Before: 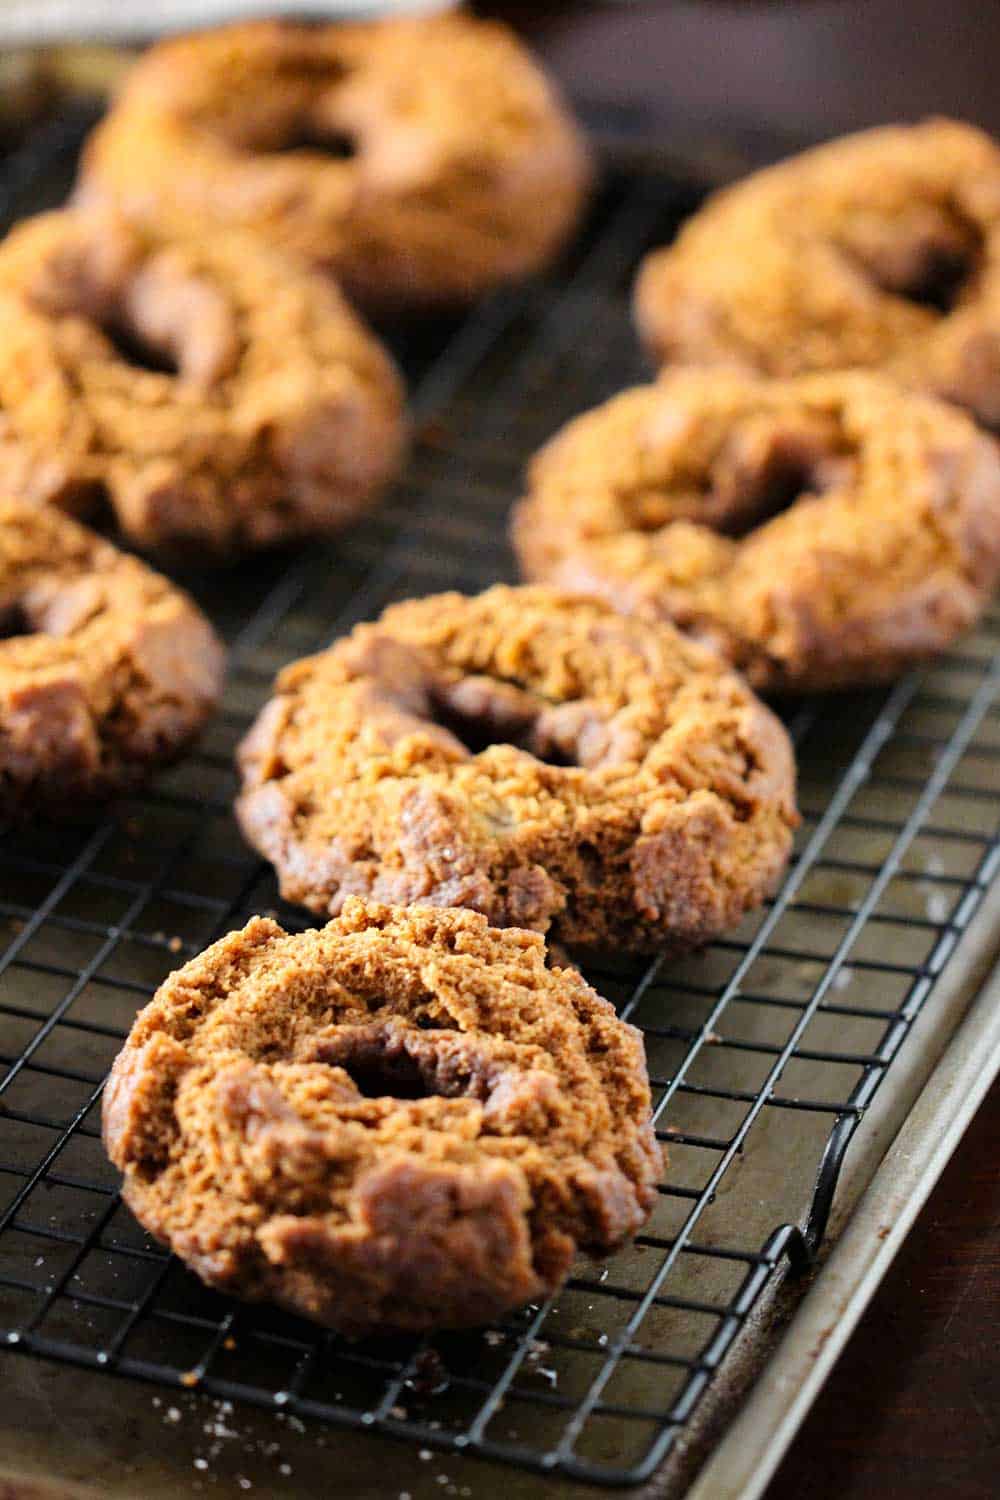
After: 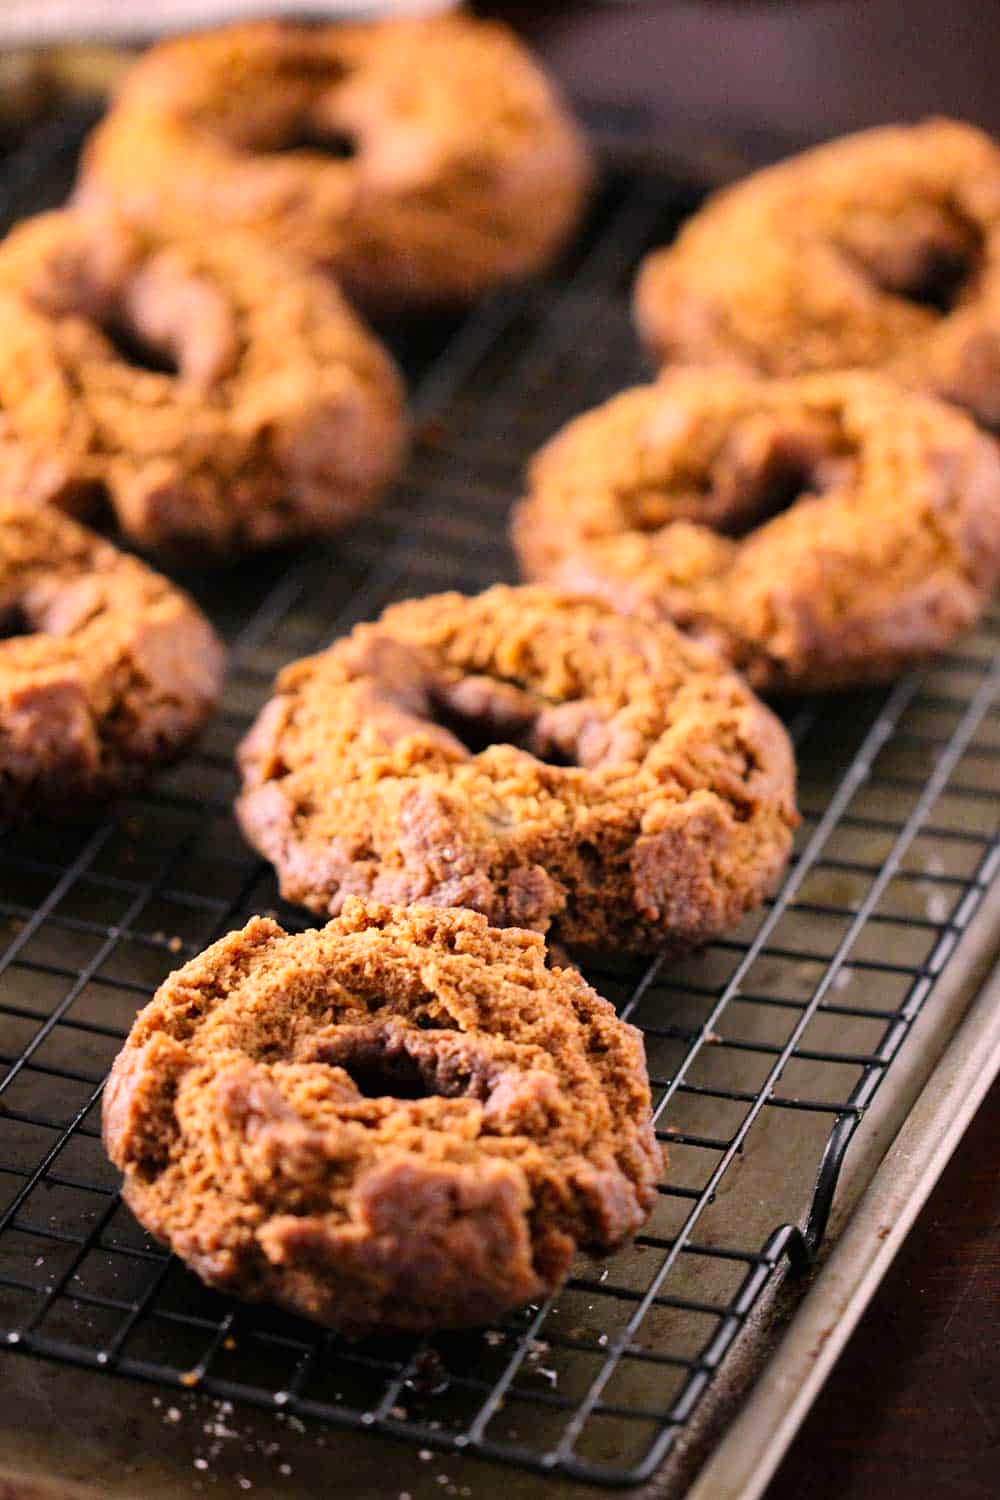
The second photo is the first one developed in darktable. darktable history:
color correction: highlights a* 14.49, highlights b* 4.83
